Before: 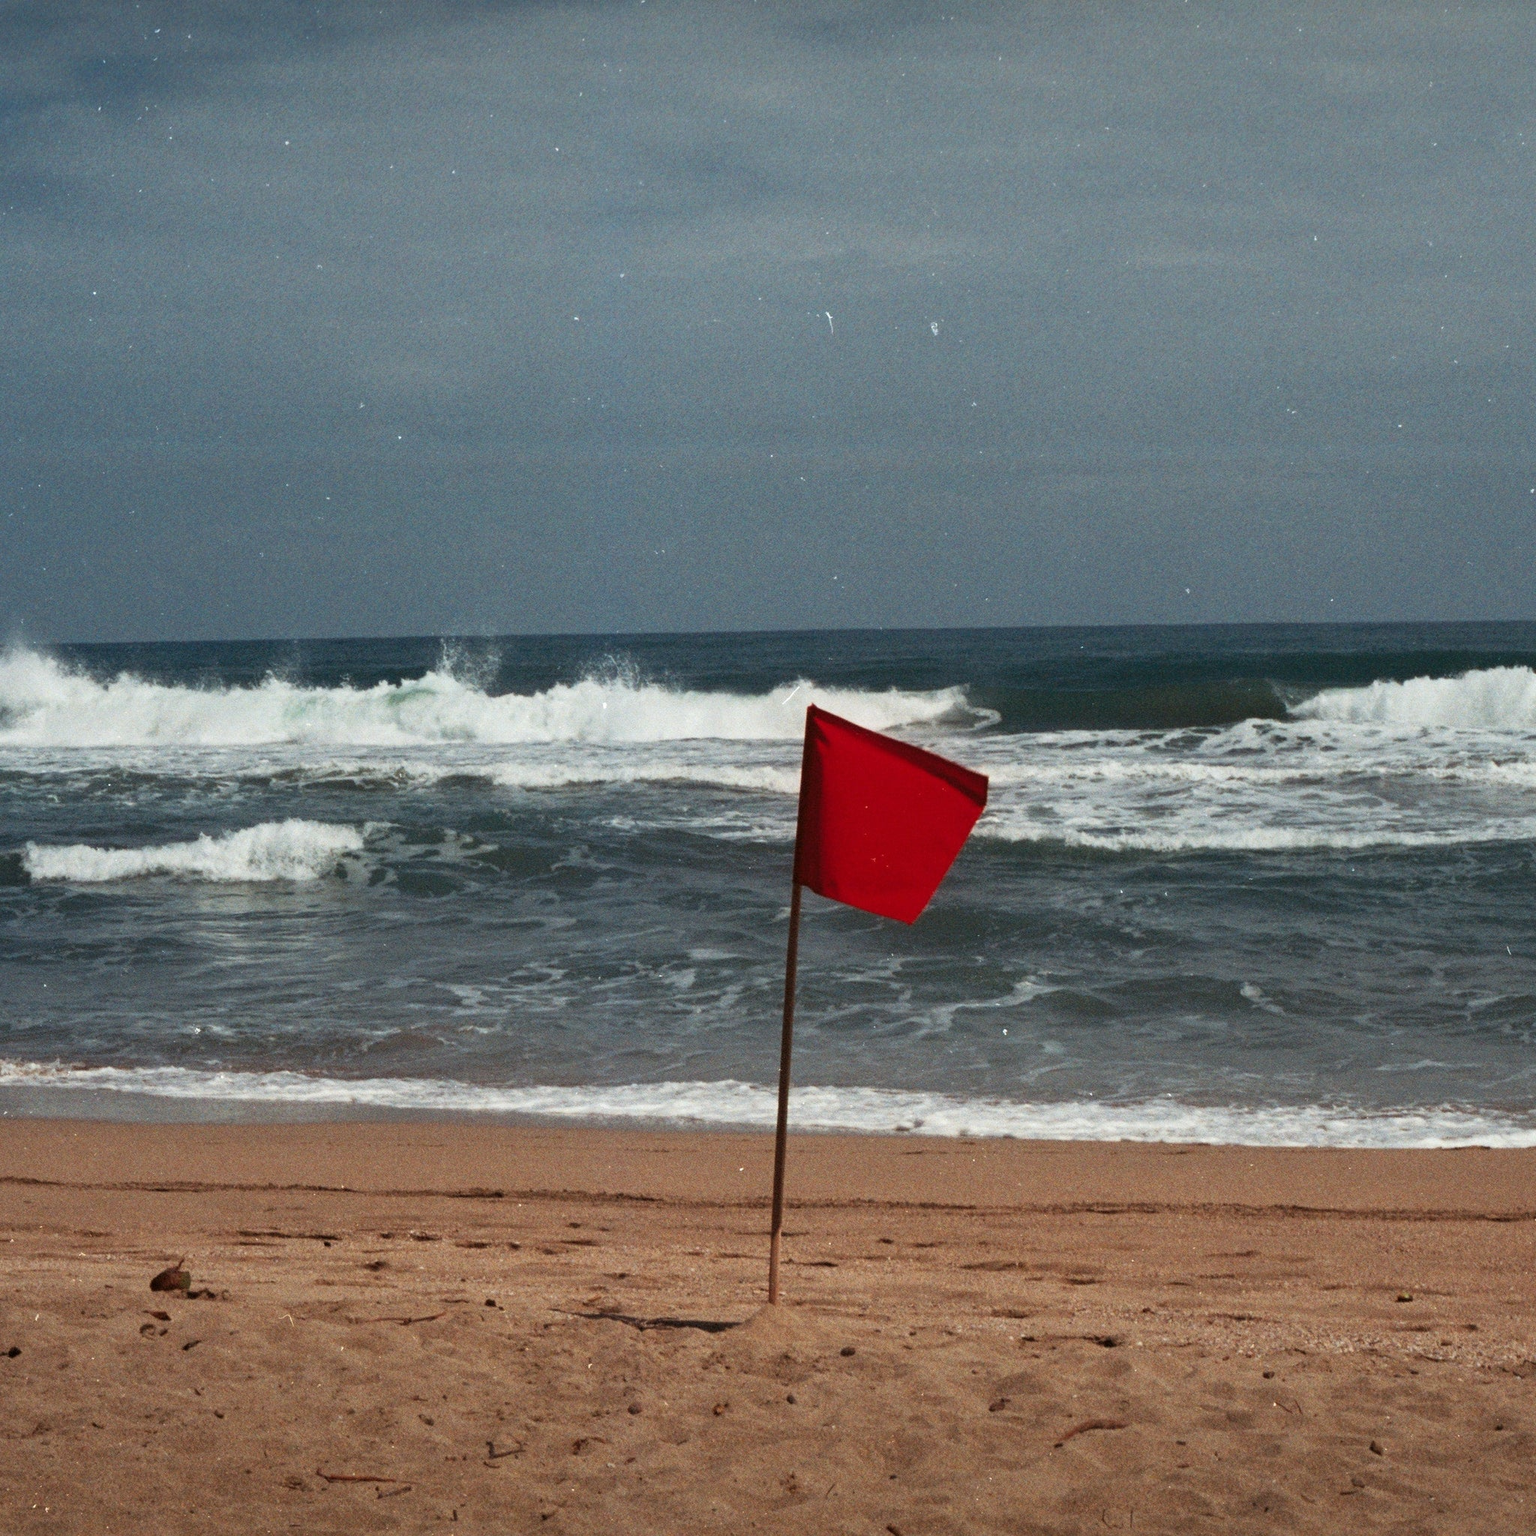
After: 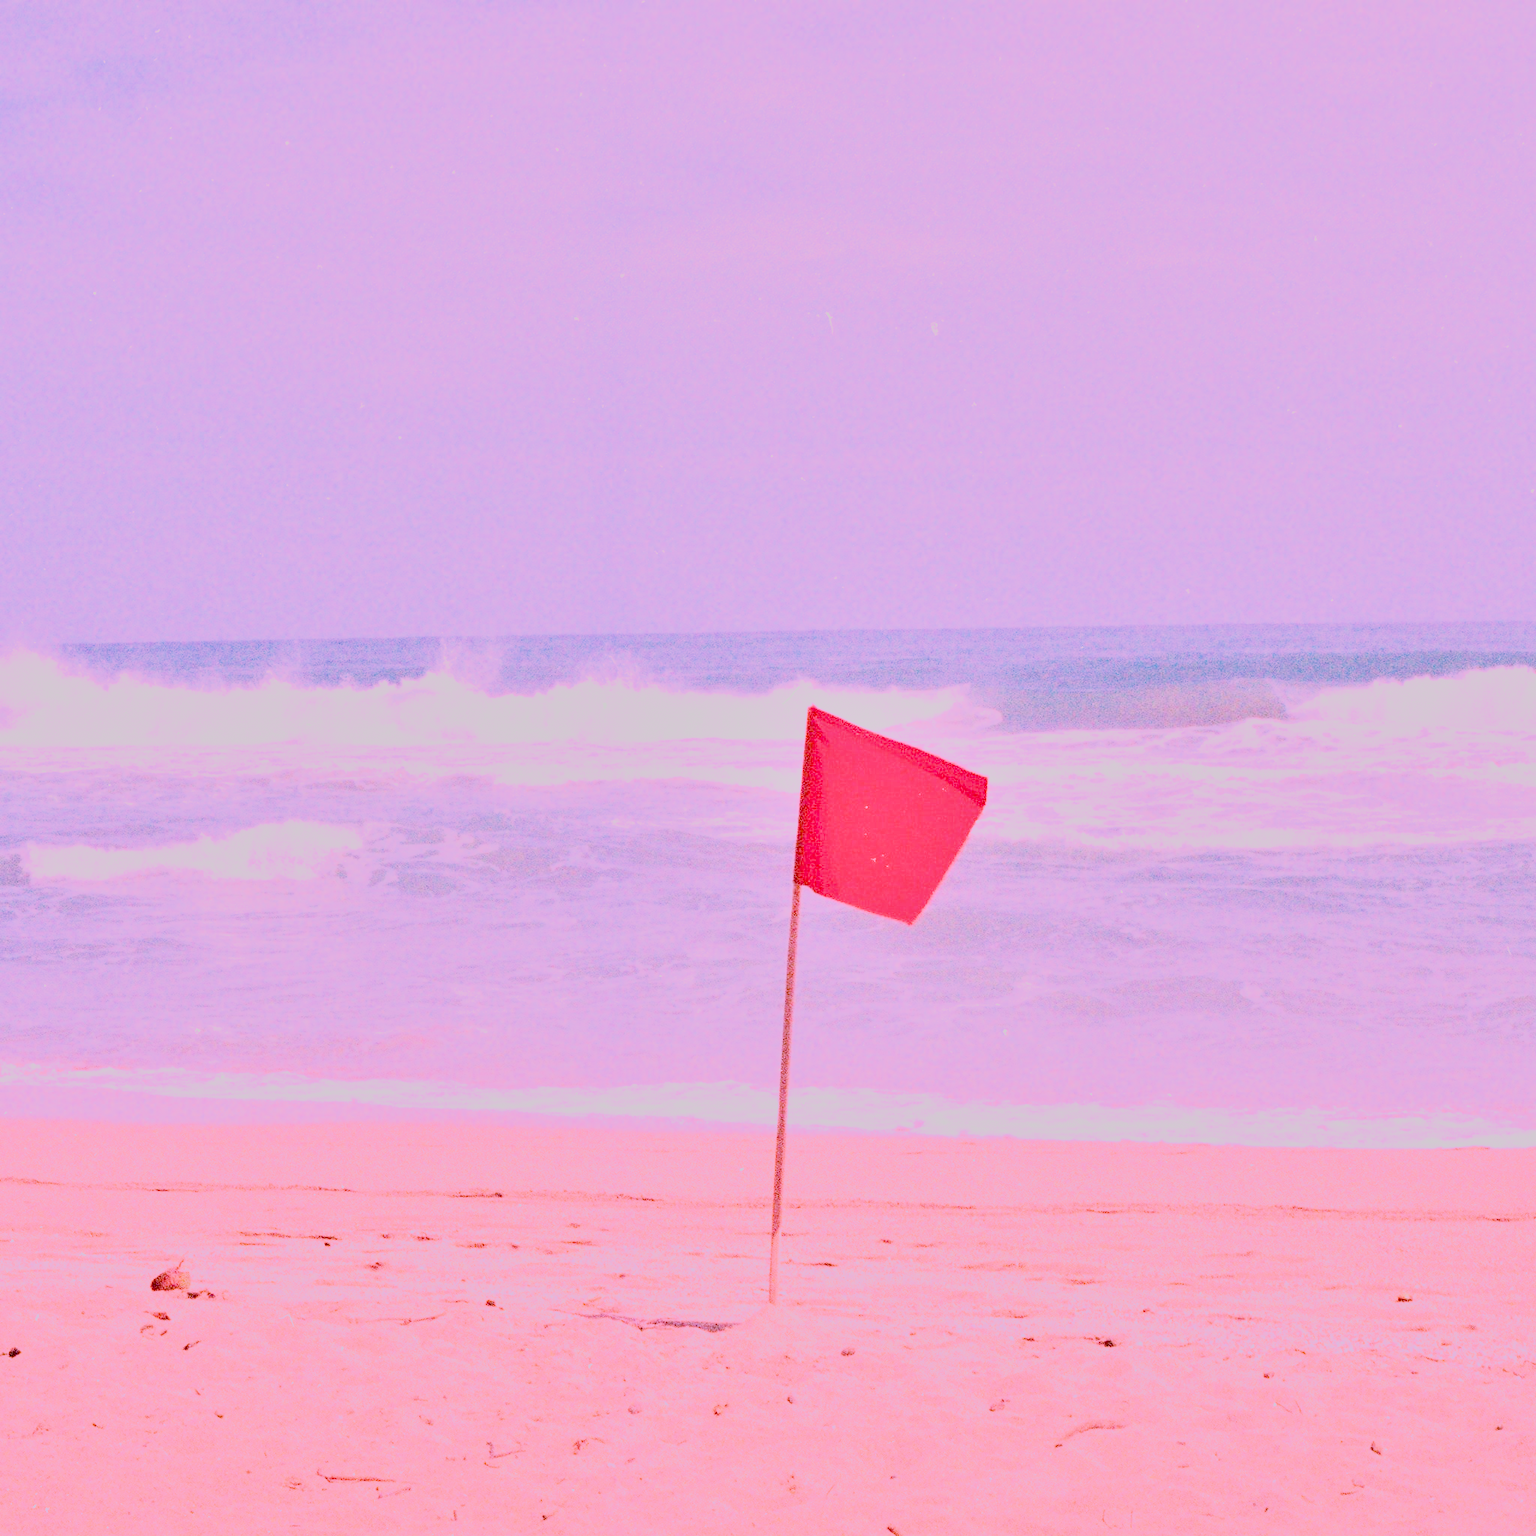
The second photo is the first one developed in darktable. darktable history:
white balance: red 1.828, blue 1.8
highlight reconstruction: iterations 1, diameter of reconstruction 64 px
exposure: black level correction 0, exposure 0.7 EV, compensate exposure bias true, compensate highlight preservation false
filmic rgb: black relative exposure -7.65 EV, white relative exposure 4.56 EV, hardness 3.61, contrast 0.812, color science v6 (2022)
base curve: curves: ch0 [(0, 0) (0.026, 0.03) (0.109, 0.232) (0.351, 0.748) (0.669, 0.968) (1, 1)]
shadows and highlights: soften with gaussian
tone curve: curves: ch0 [(0, 0) (0.08, 0.04) (0.17, 0.11) (0.5, 0.5) (0.83, 0.89) (0.92, 0.96) (1, 1)], preserve colors none
color balance rgb: linear chroma grading › global chroma -5.5%
color balance: lift [1, 1.007, 1, 1]
